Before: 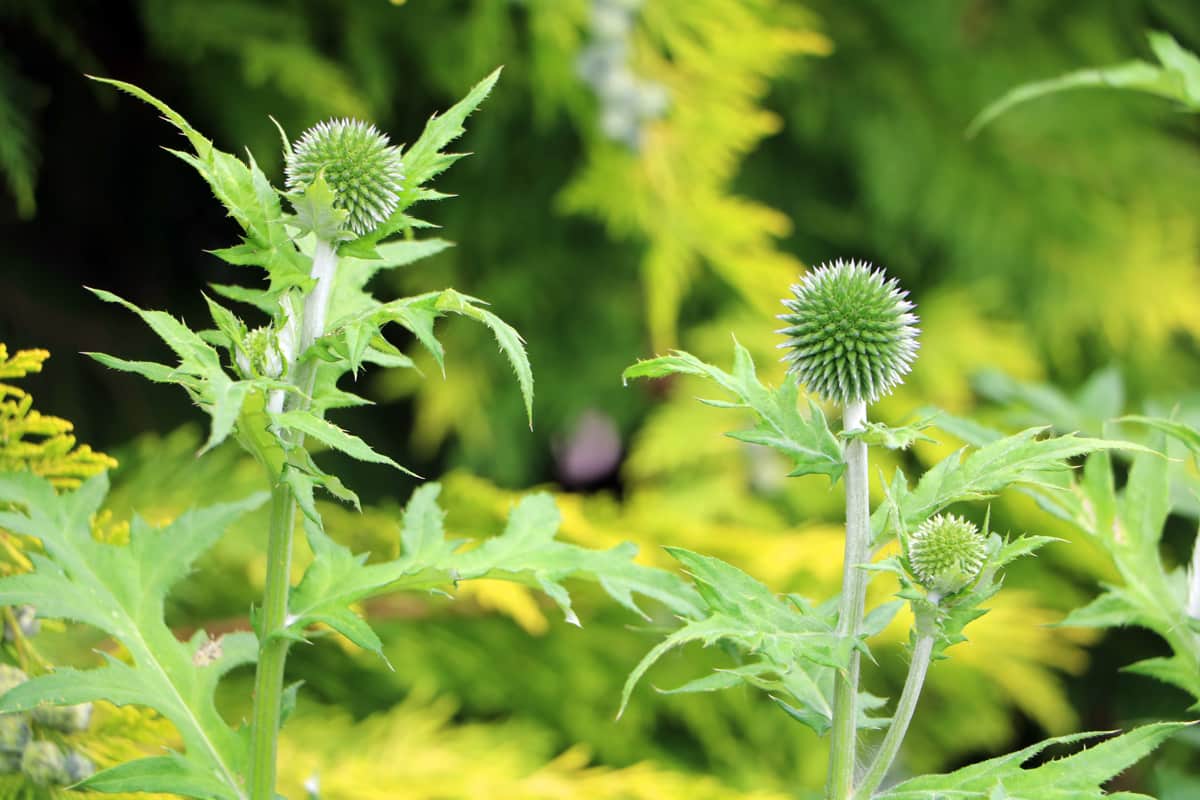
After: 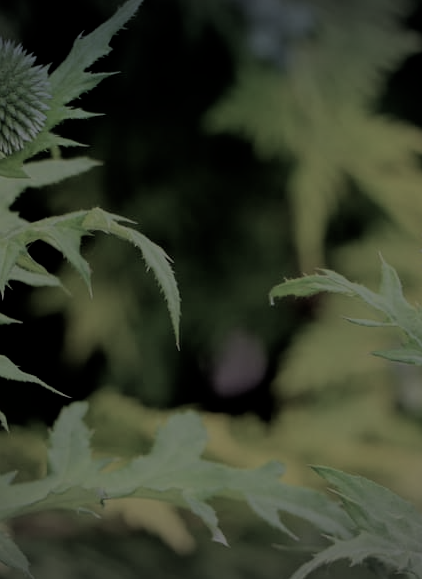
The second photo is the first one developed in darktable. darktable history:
color balance rgb: perceptual brilliance grading › global brilliance -48.39%
graduated density: density 2.02 EV, hardness 44%, rotation 0.374°, offset 8.21, hue 208.8°, saturation 97%
crop and rotate: left 29.476%, top 10.214%, right 35.32%, bottom 17.333%
filmic rgb: black relative exposure -5 EV, hardness 2.88, contrast 1.1
vignetting: fall-off start 100%, brightness -0.282, width/height ratio 1.31
contrast brightness saturation: contrast 0.1, saturation -0.36
